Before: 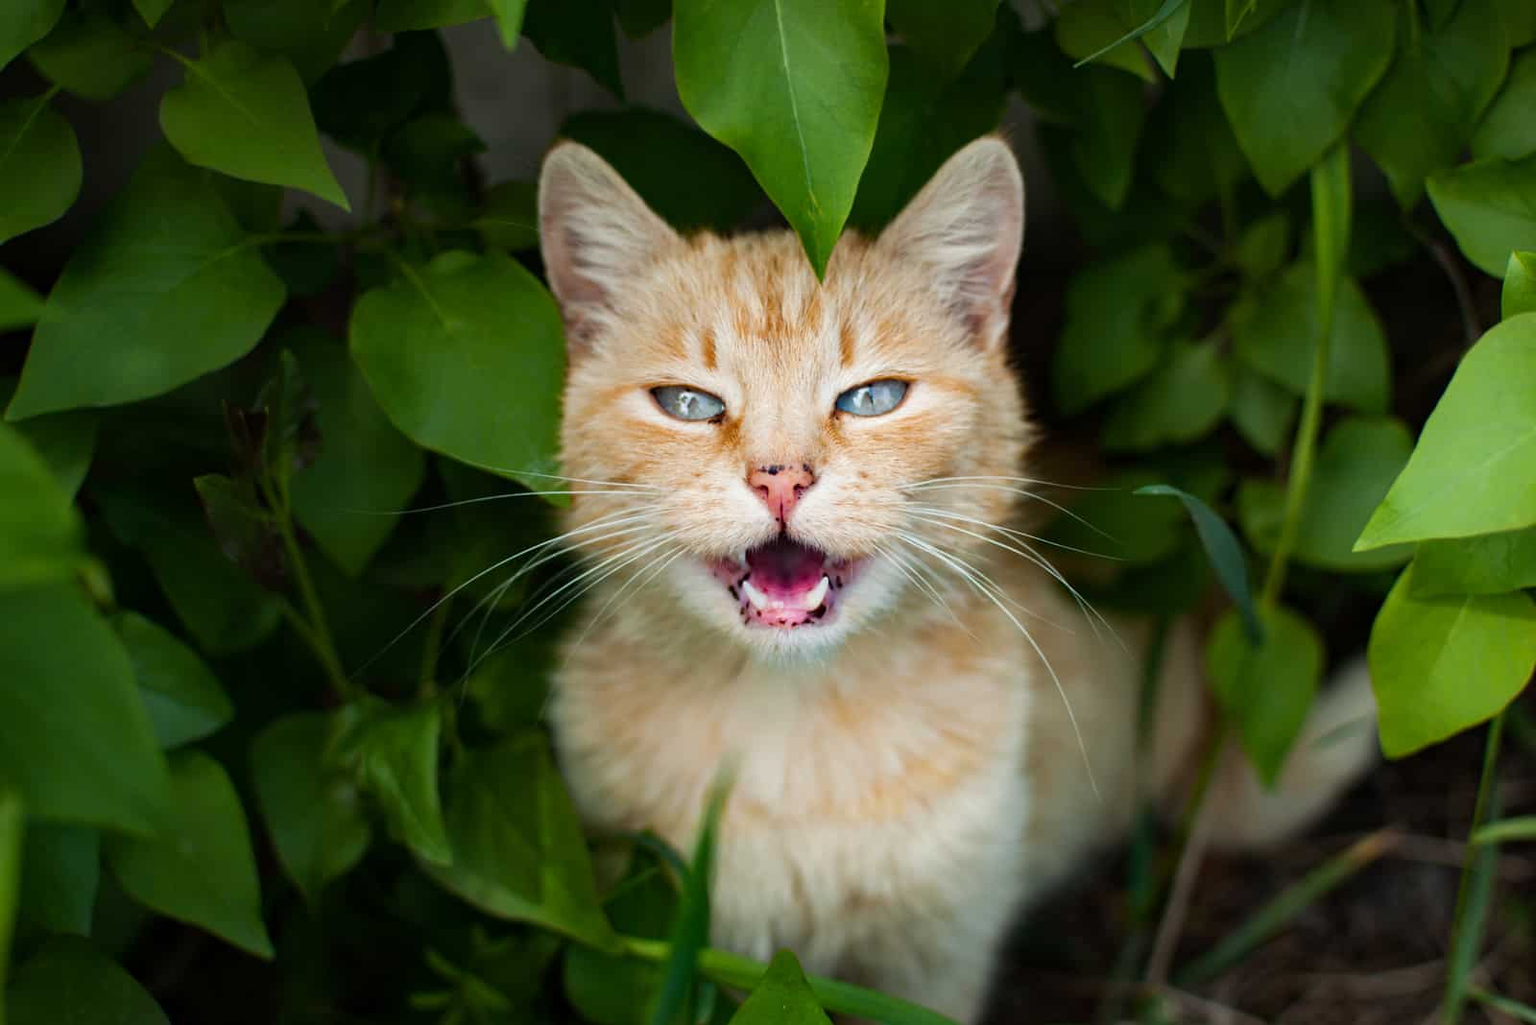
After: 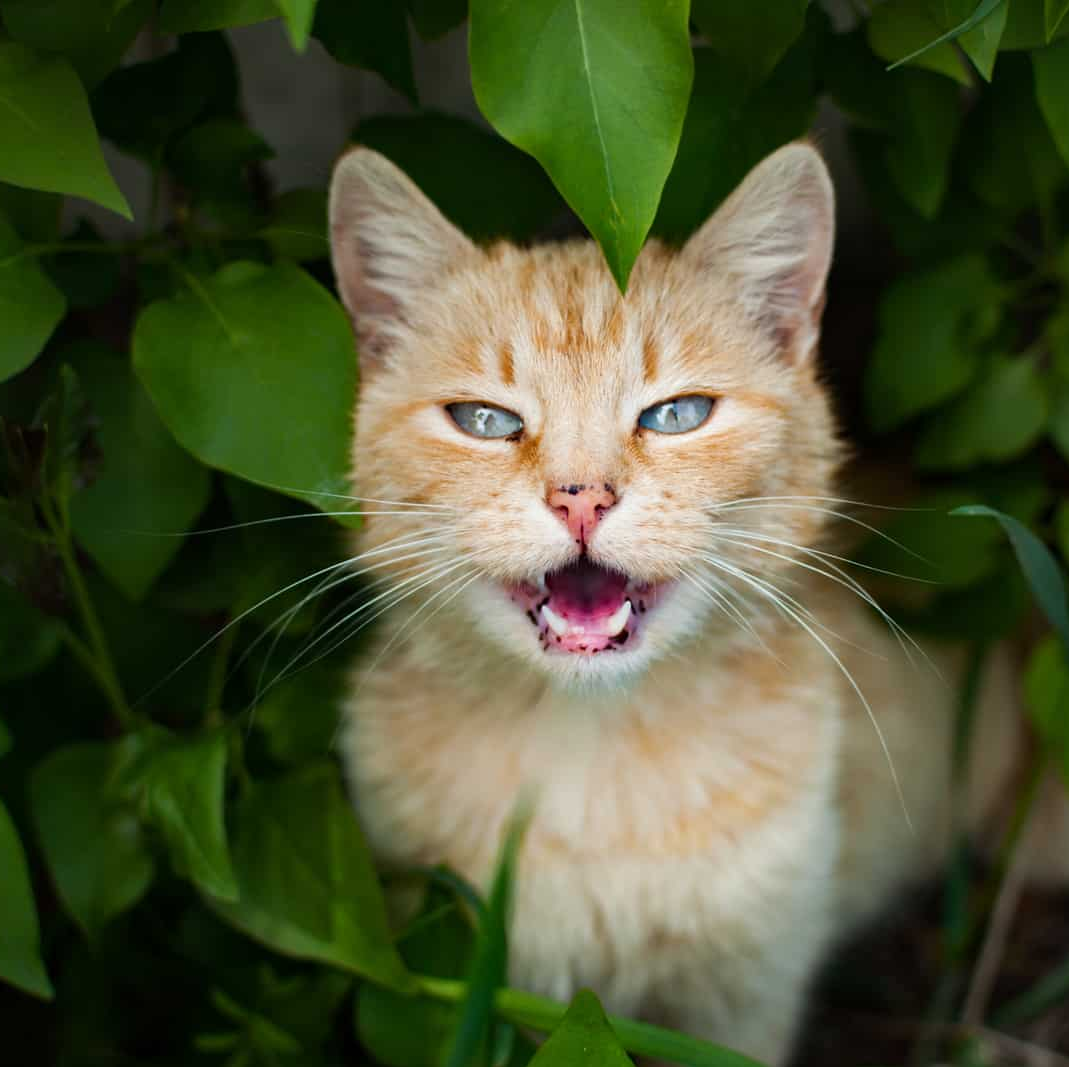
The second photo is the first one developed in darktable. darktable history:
crop and rotate: left 14.506%, right 18.661%
